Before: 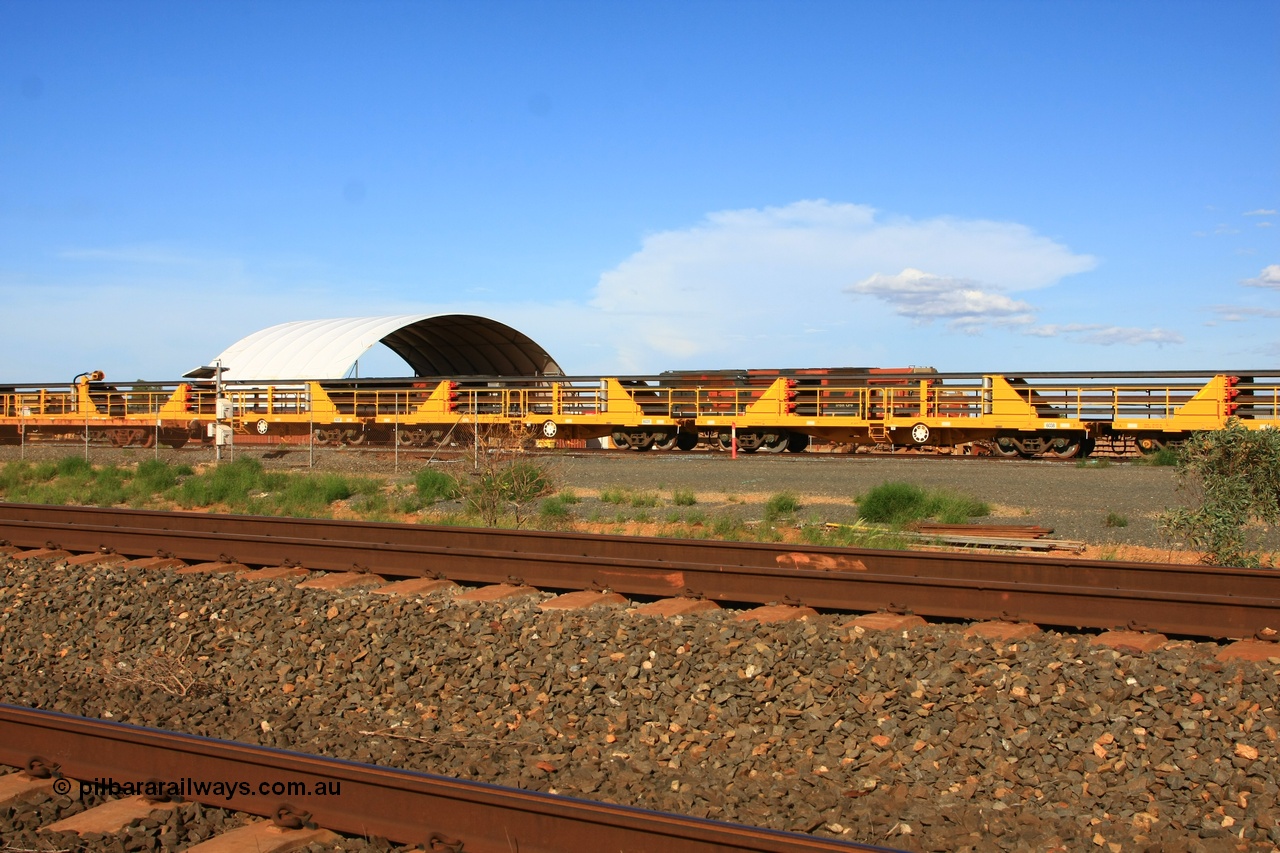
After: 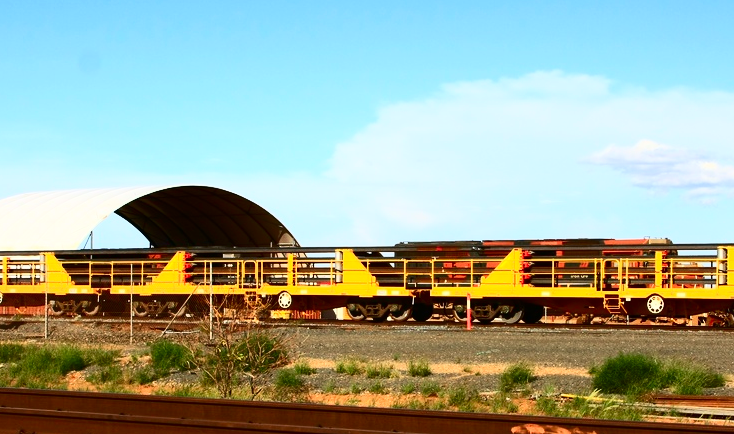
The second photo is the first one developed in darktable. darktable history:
crop: left 20.758%, top 15.216%, right 21.86%, bottom 33.797%
color balance rgb: perceptual saturation grading › global saturation -0.021%
contrast brightness saturation: contrast 0.413, brightness 0.053, saturation 0.257
